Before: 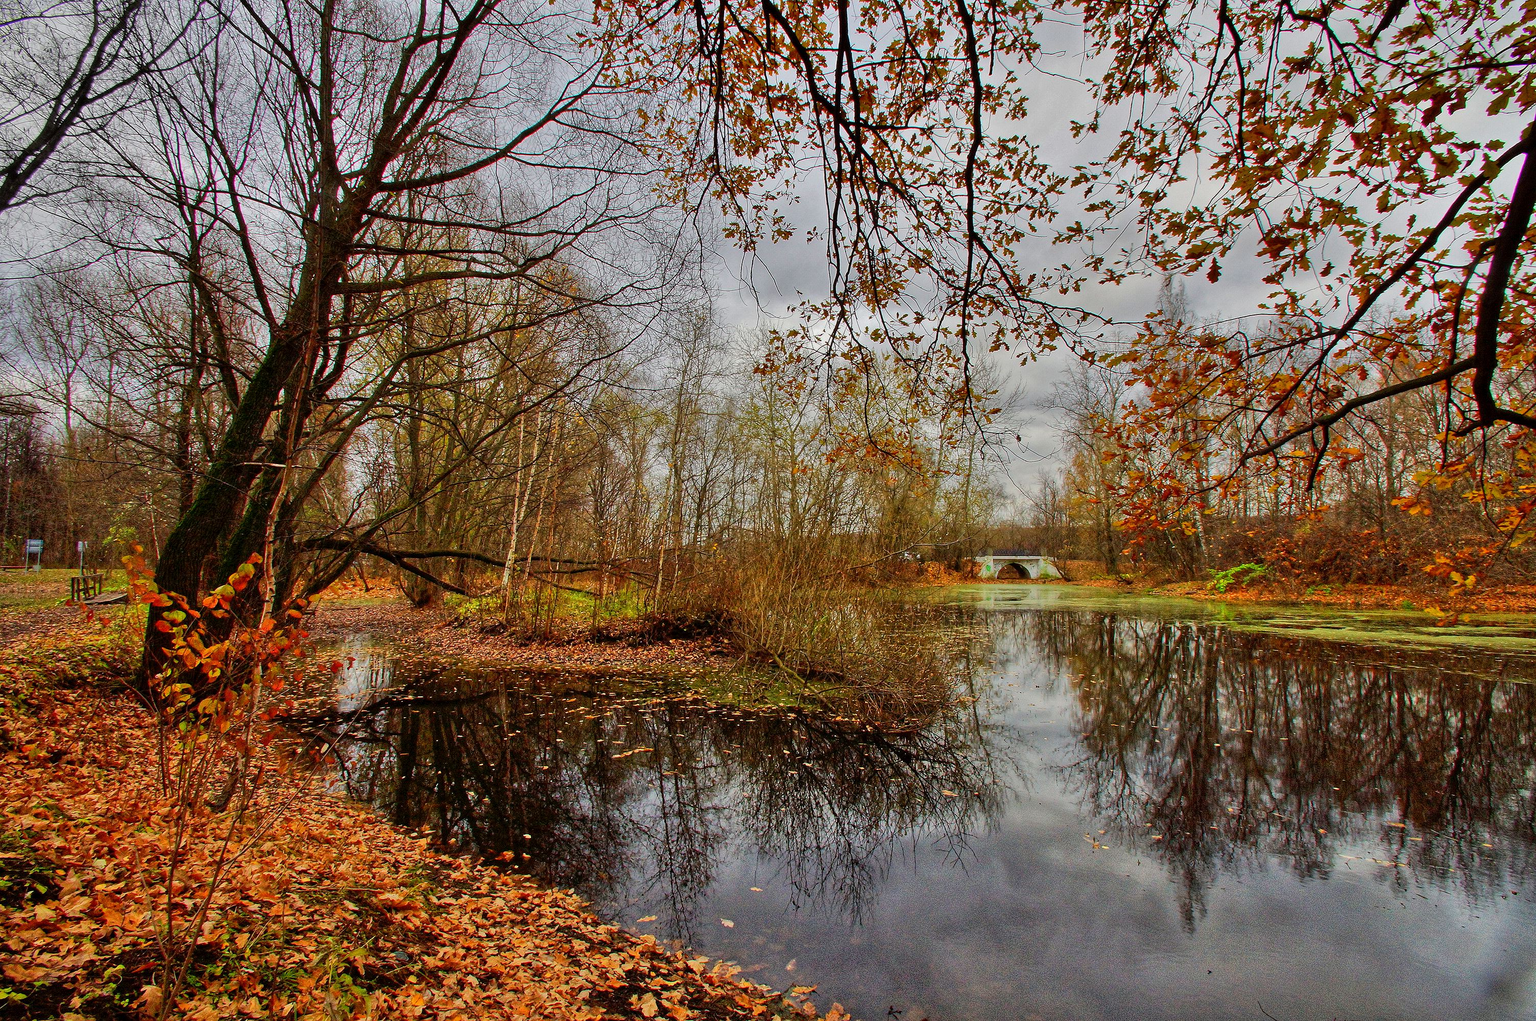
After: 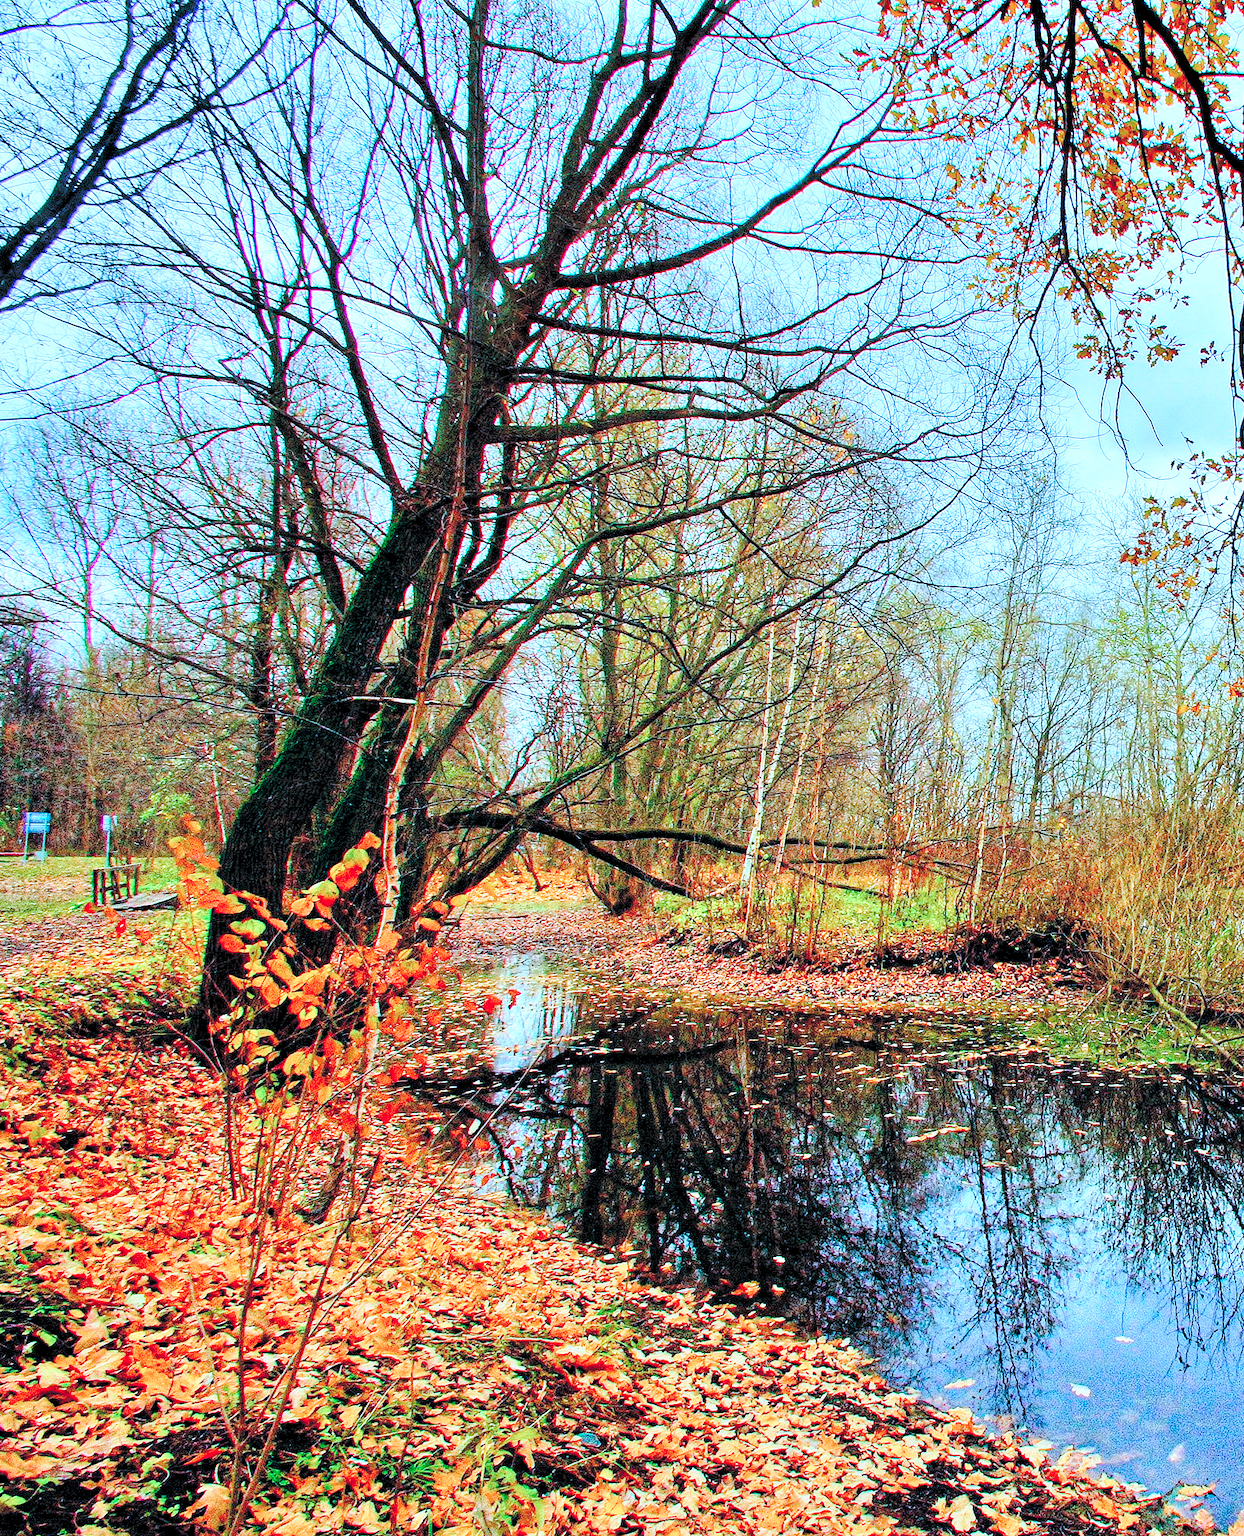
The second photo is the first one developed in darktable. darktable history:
crop: left 0.661%, right 45.506%, bottom 0.086%
exposure: black level correction -0.004, exposure 0.053 EV, compensate highlight preservation false
color calibration: illuminant custom, x 0.434, y 0.395, temperature 3098.44 K
base curve: curves: ch0 [(0, 0) (0.032, 0.037) (0.105, 0.228) (0.435, 0.76) (0.856, 0.983) (1, 1)], preserve colors none
levels: gray 50.71%, levels [0.072, 0.414, 0.976]
